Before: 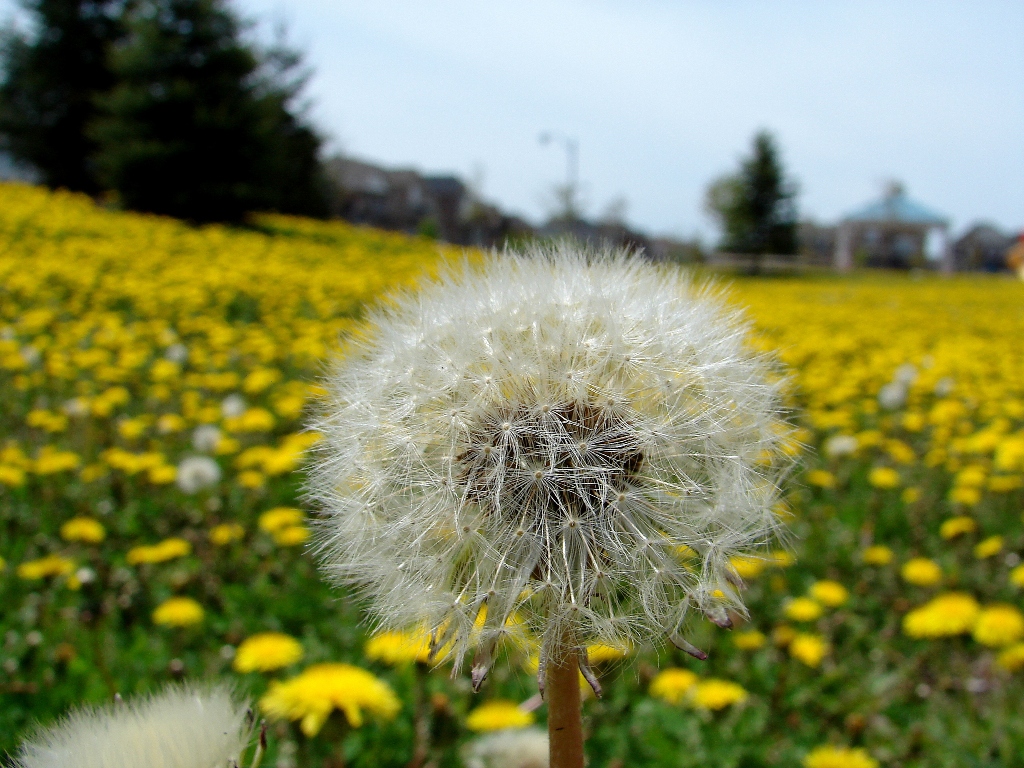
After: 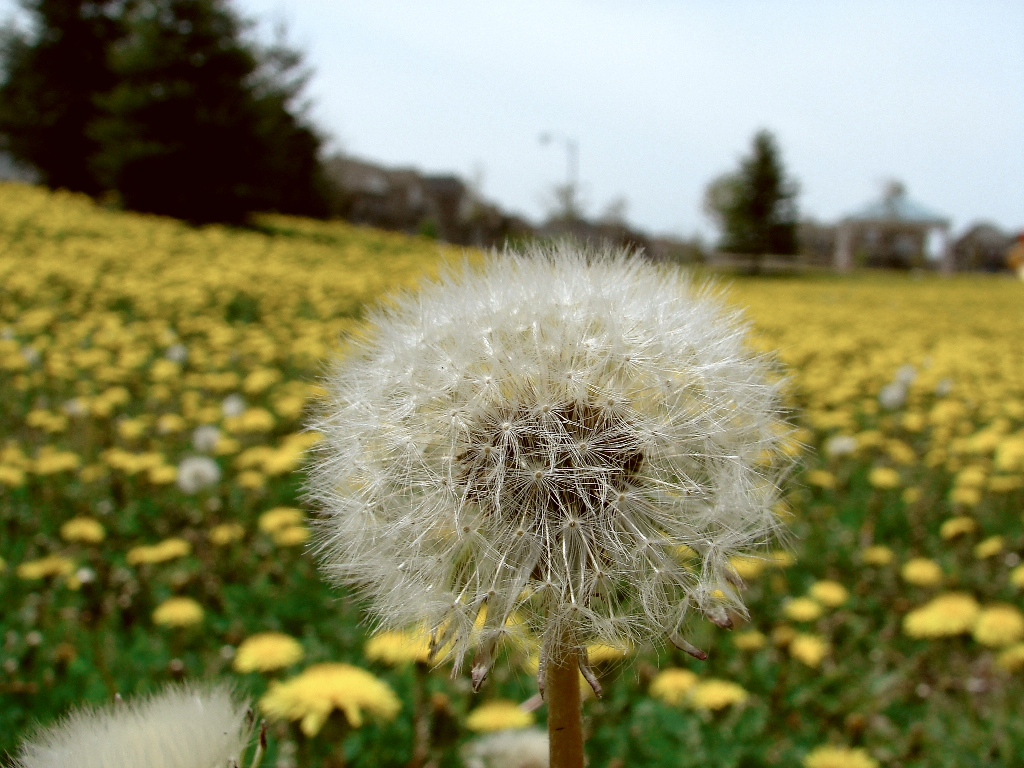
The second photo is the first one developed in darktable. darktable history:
color zones: curves: ch0 [(0, 0.5) (0.125, 0.4) (0.25, 0.5) (0.375, 0.4) (0.5, 0.4) (0.625, 0.6) (0.75, 0.6) (0.875, 0.5)]; ch1 [(0, 0.35) (0.125, 0.45) (0.25, 0.35) (0.375, 0.35) (0.5, 0.35) (0.625, 0.35) (0.75, 0.45) (0.875, 0.35)]; ch2 [(0, 0.6) (0.125, 0.5) (0.25, 0.5) (0.375, 0.6) (0.5, 0.6) (0.625, 0.5) (0.75, 0.5) (0.875, 0.5)]
color correction: highlights a* -0.482, highlights b* 0.161, shadows a* 4.66, shadows b* 20.72
